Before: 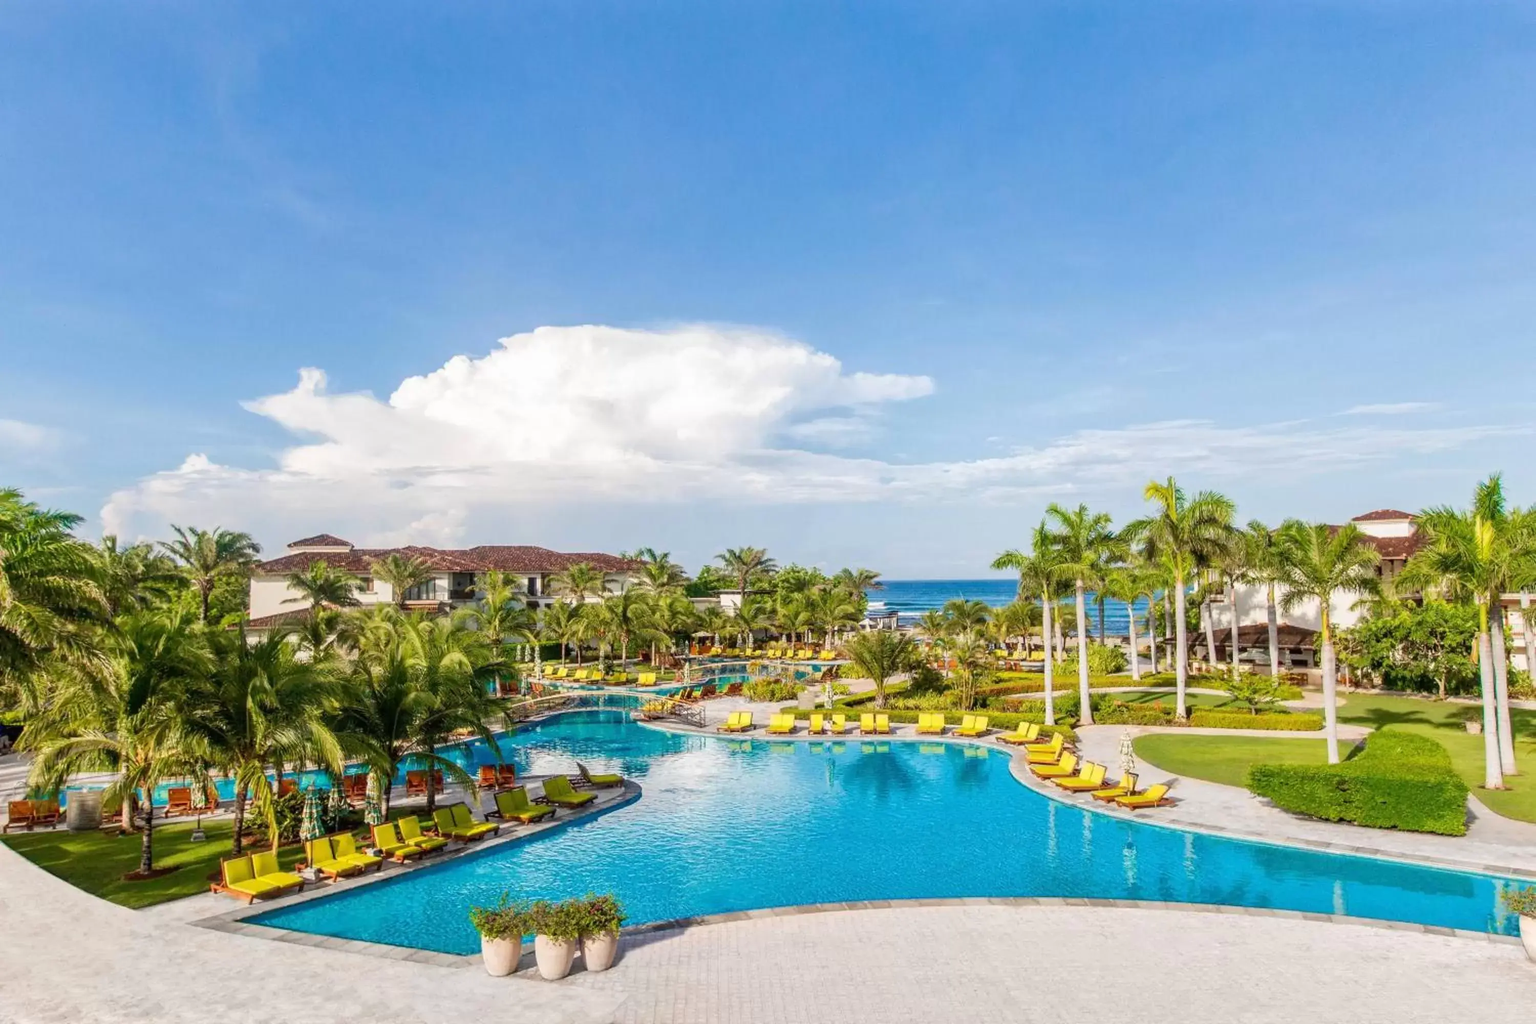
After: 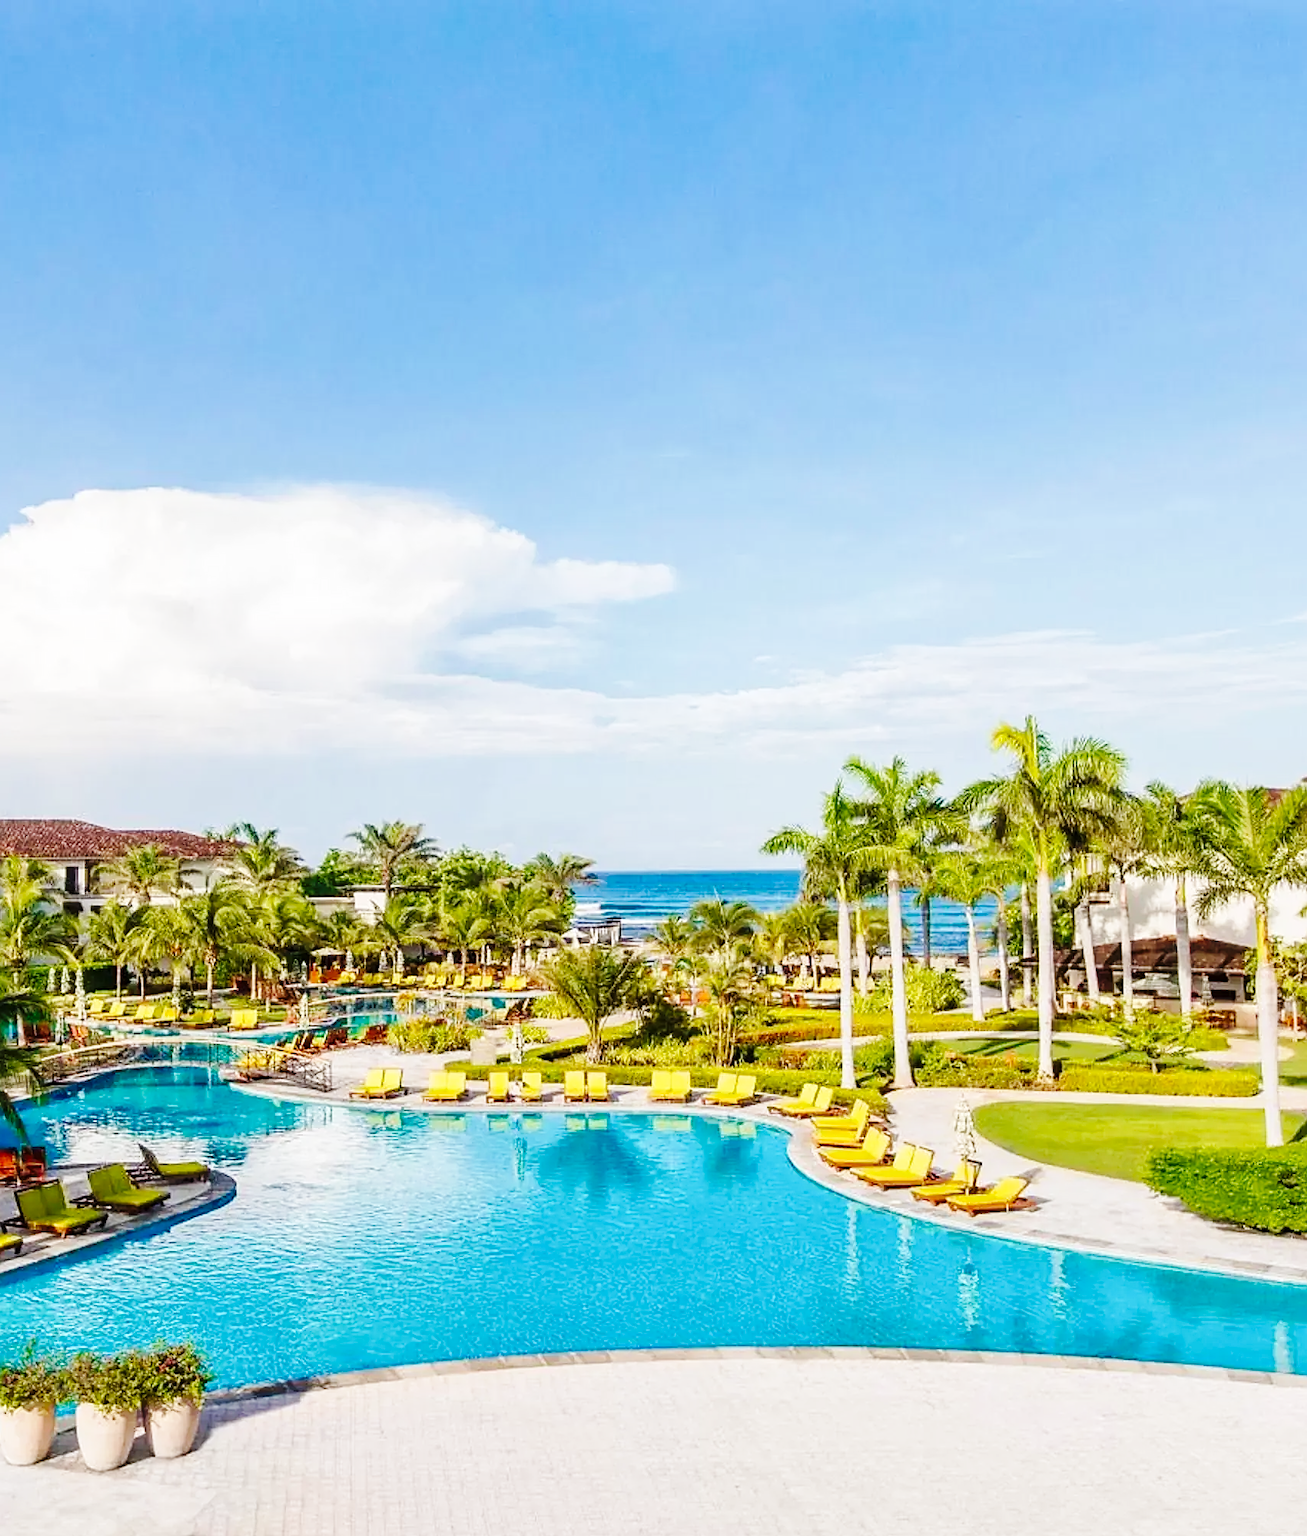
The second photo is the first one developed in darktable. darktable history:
crop: left 31.537%, top 0.002%, right 11.719%
sharpen: on, module defaults
base curve: curves: ch0 [(0, 0) (0.036, 0.025) (0.121, 0.166) (0.206, 0.329) (0.605, 0.79) (1, 1)], preserve colors none
